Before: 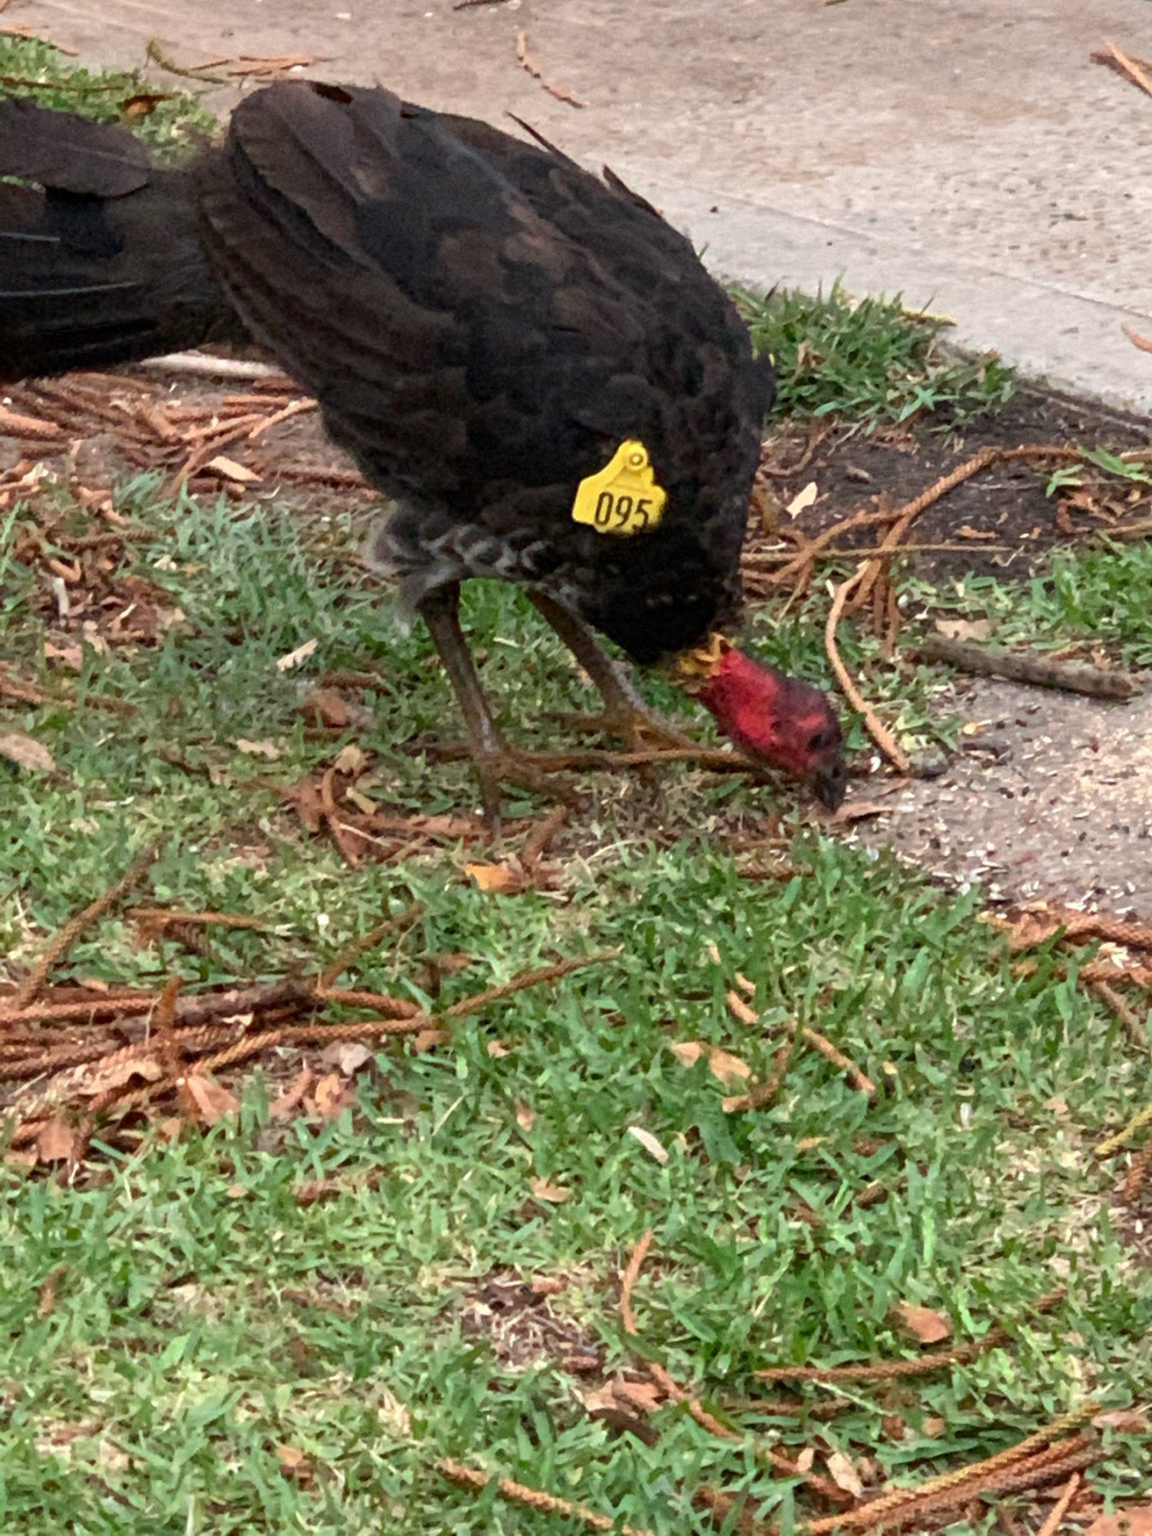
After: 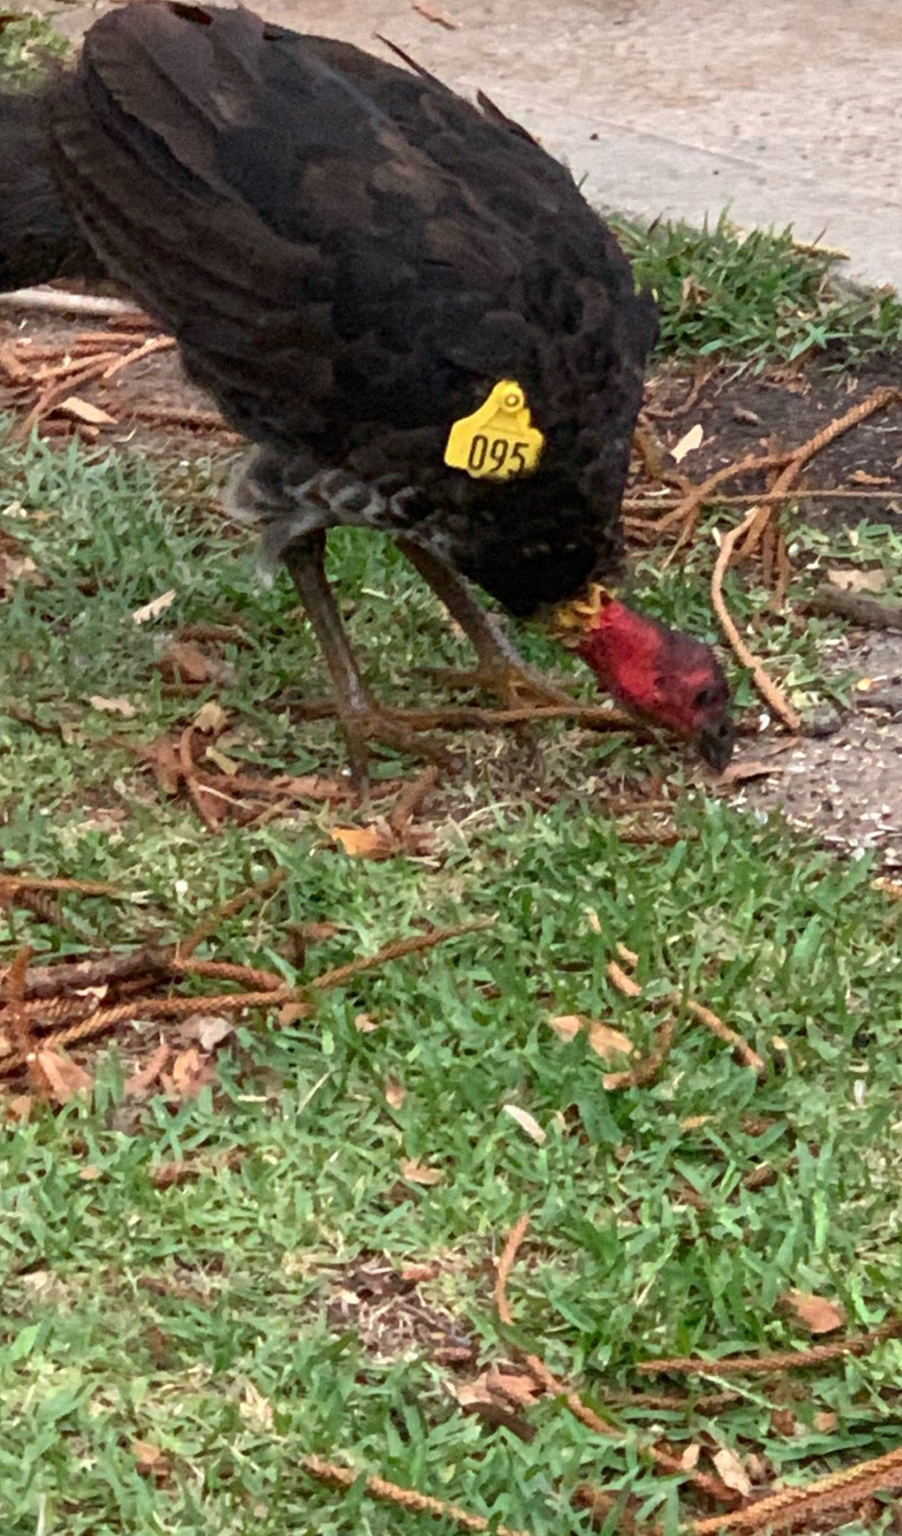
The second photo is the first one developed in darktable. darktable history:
crop and rotate: left 13.15%, top 5.251%, right 12.609%
